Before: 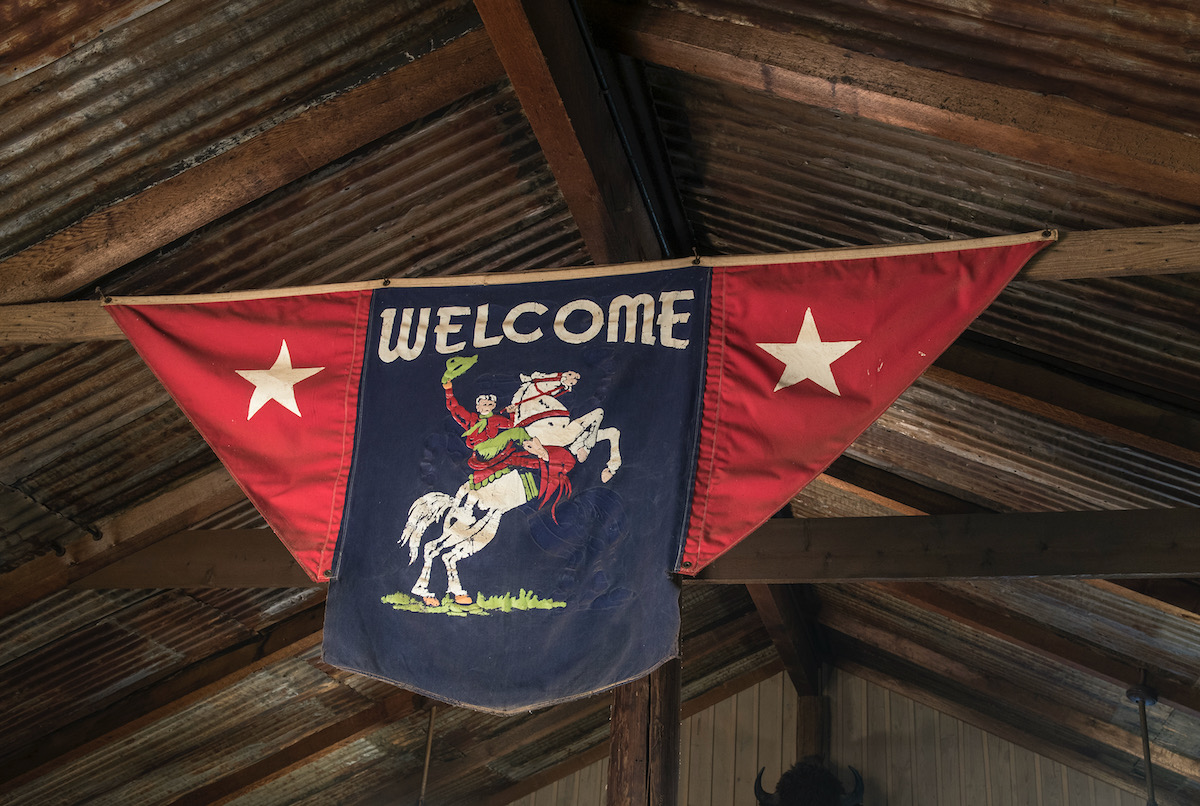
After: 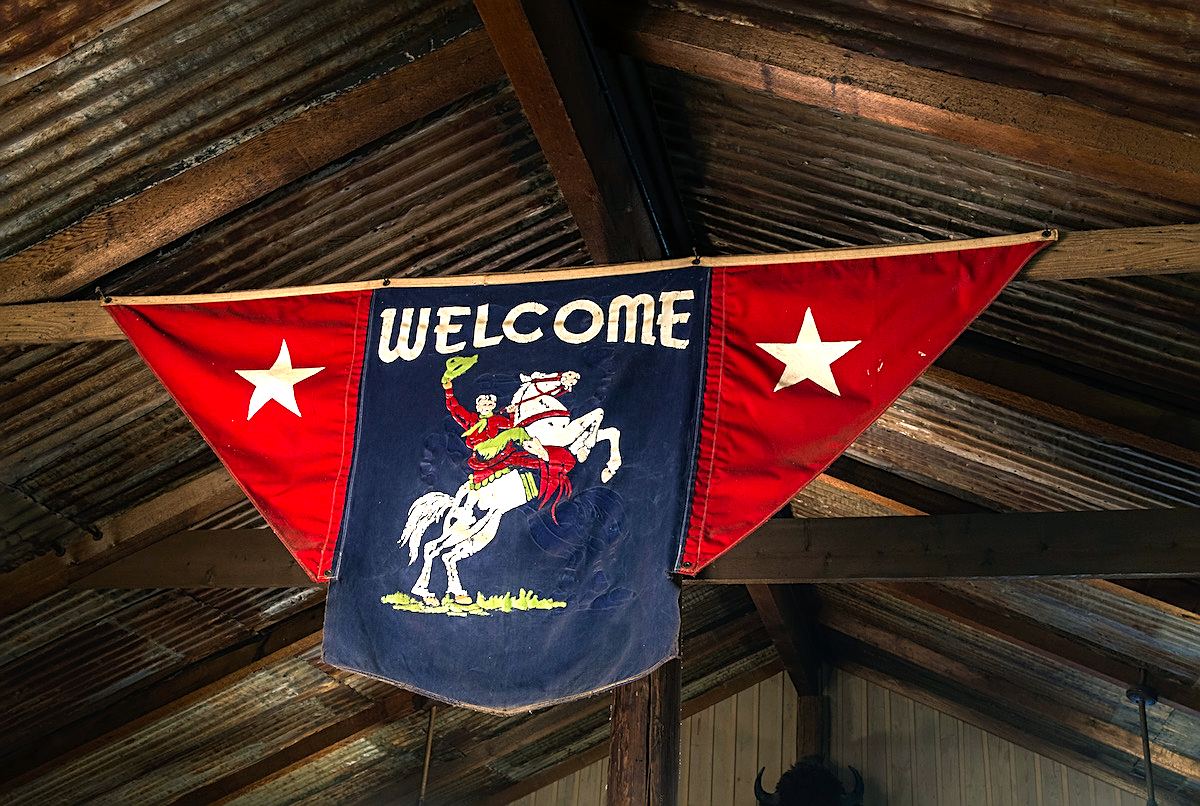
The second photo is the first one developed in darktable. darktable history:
tone equalizer: -8 EV -1.12 EV, -7 EV -0.997 EV, -6 EV -0.898 EV, -5 EV -0.608 EV, -3 EV 0.553 EV, -2 EV 0.846 EV, -1 EV 0.986 EV, +0 EV 1.05 EV
color balance rgb: shadows lift › chroma 3.001%, shadows lift › hue 241.07°, perceptual saturation grading › global saturation 15.026%, saturation formula JzAzBz (2021)
sharpen: on, module defaults
velvia: on, module defaults
